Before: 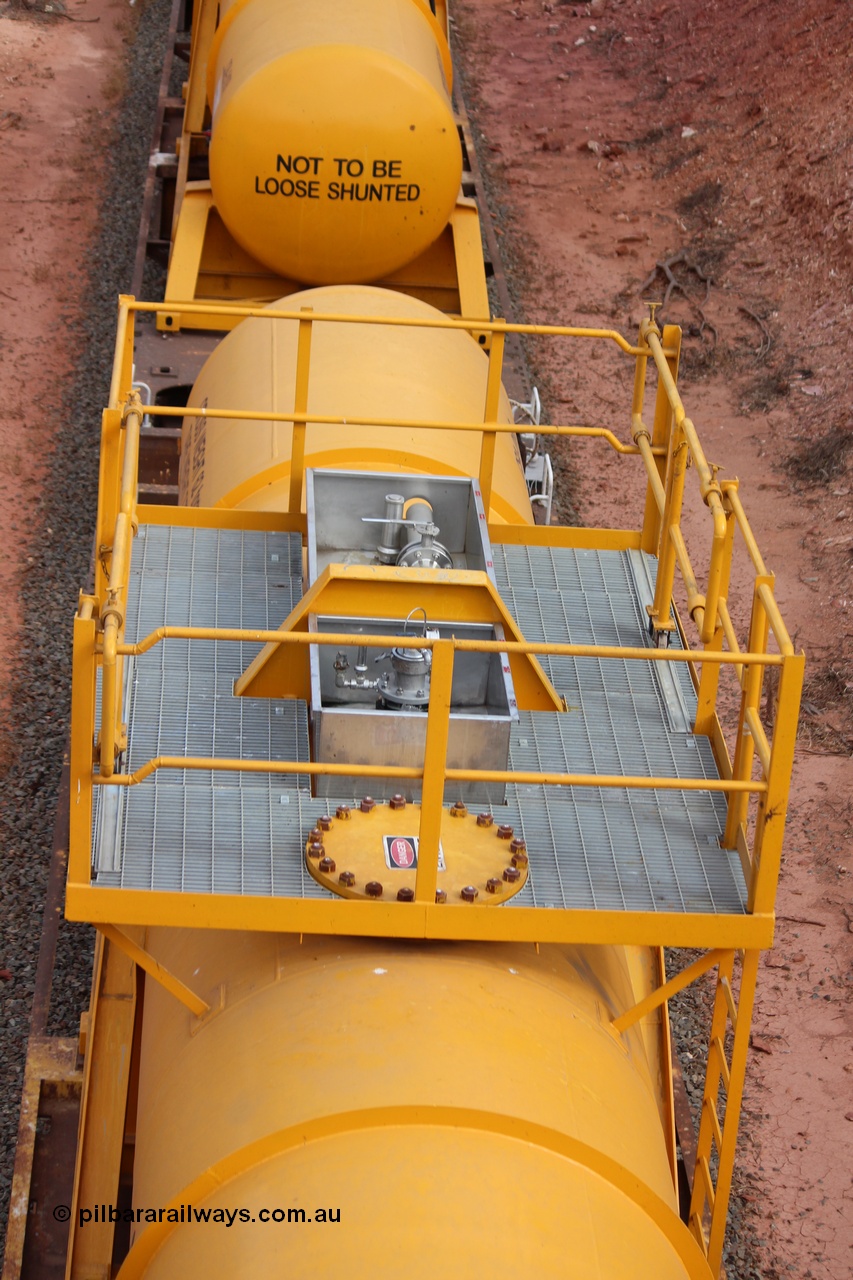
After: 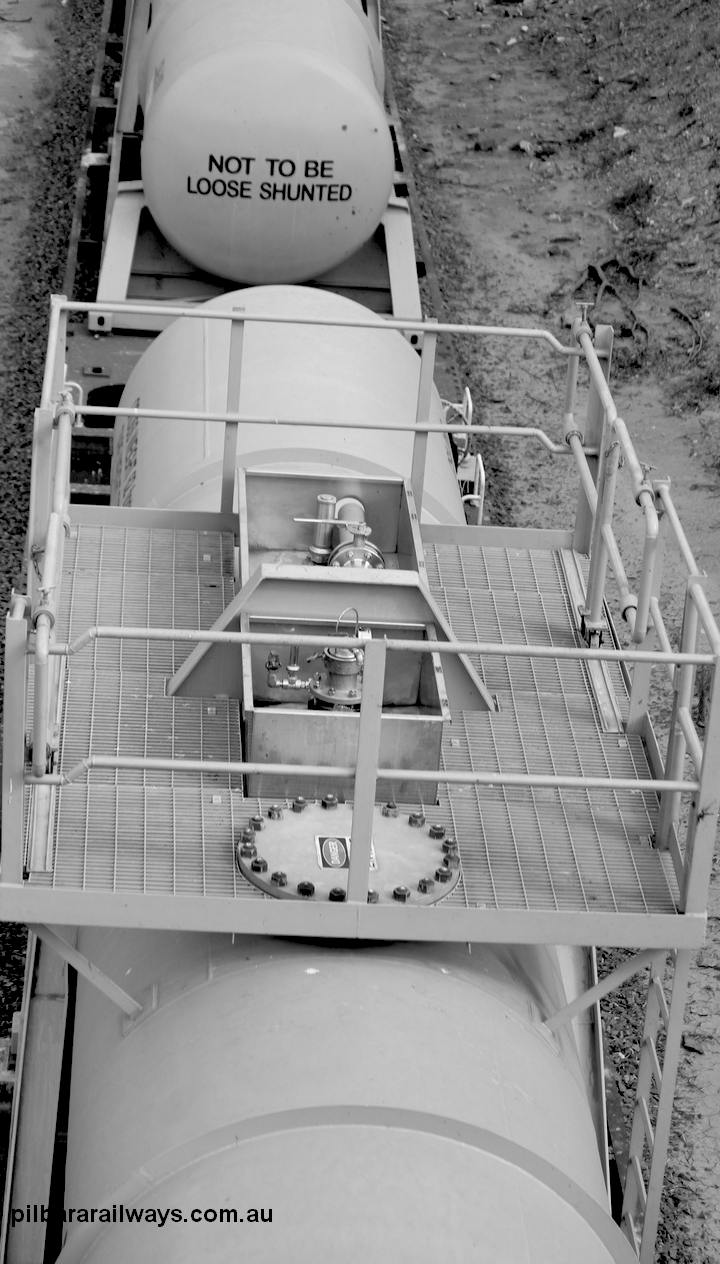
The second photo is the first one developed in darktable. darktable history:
tone equalizer: on, module defaults
crop: left 8.026%, right 7.374%
exposure: compensate highlight preservation false
contrast brightness saturation: contrast 0.05, brightness 0.06, saturation 0.01
rgb levels: levels [[0.029, 0.461, 0.922], [0, 0.5, 1], [0, 0.5, 1]]
shadows and highlights: soften with gaussian
monochrome: on, module defaults
